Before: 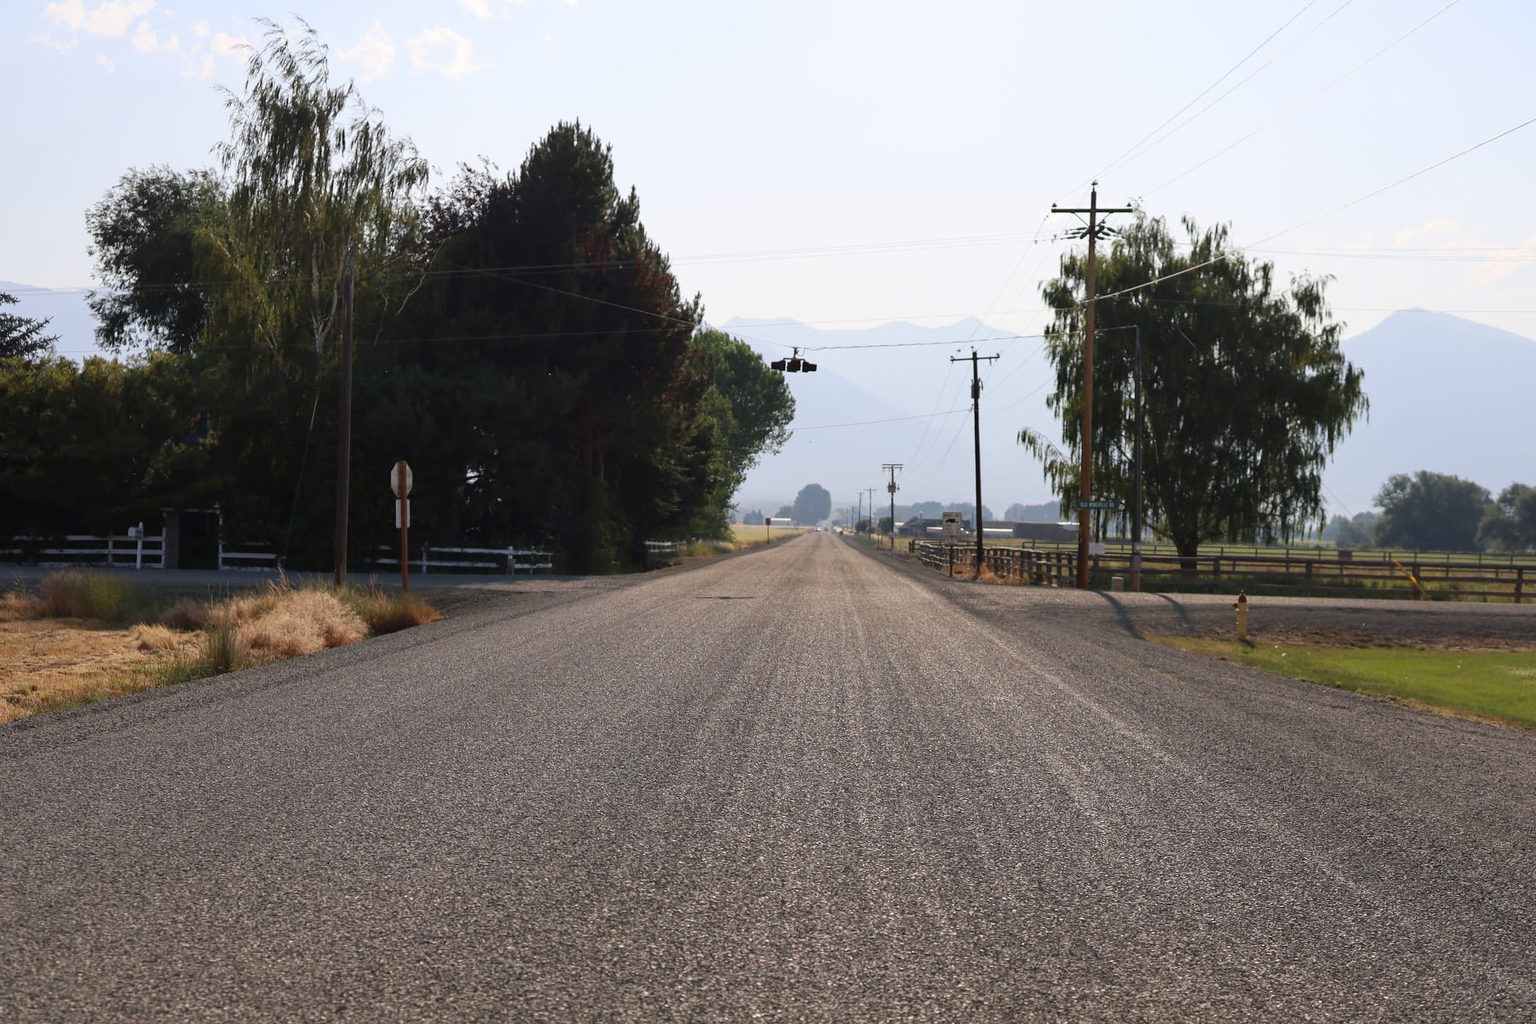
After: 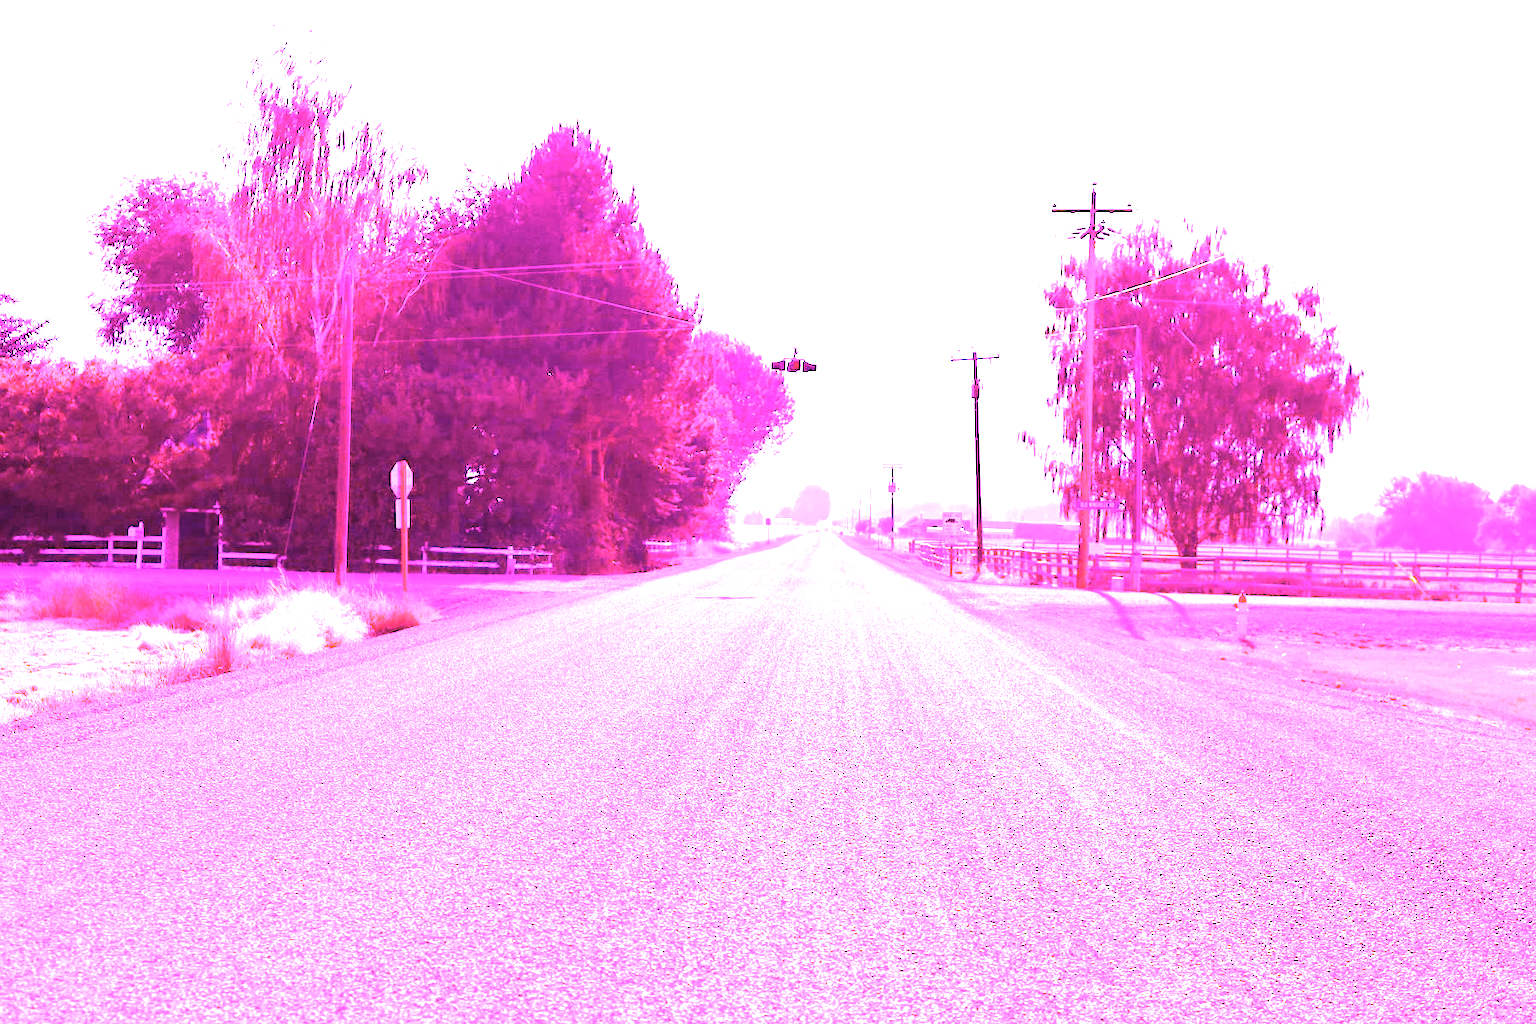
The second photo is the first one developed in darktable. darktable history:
white balance: red 8, blue 8
color correction: highlights a* 40, highlights b* 40, saturation 0.69
